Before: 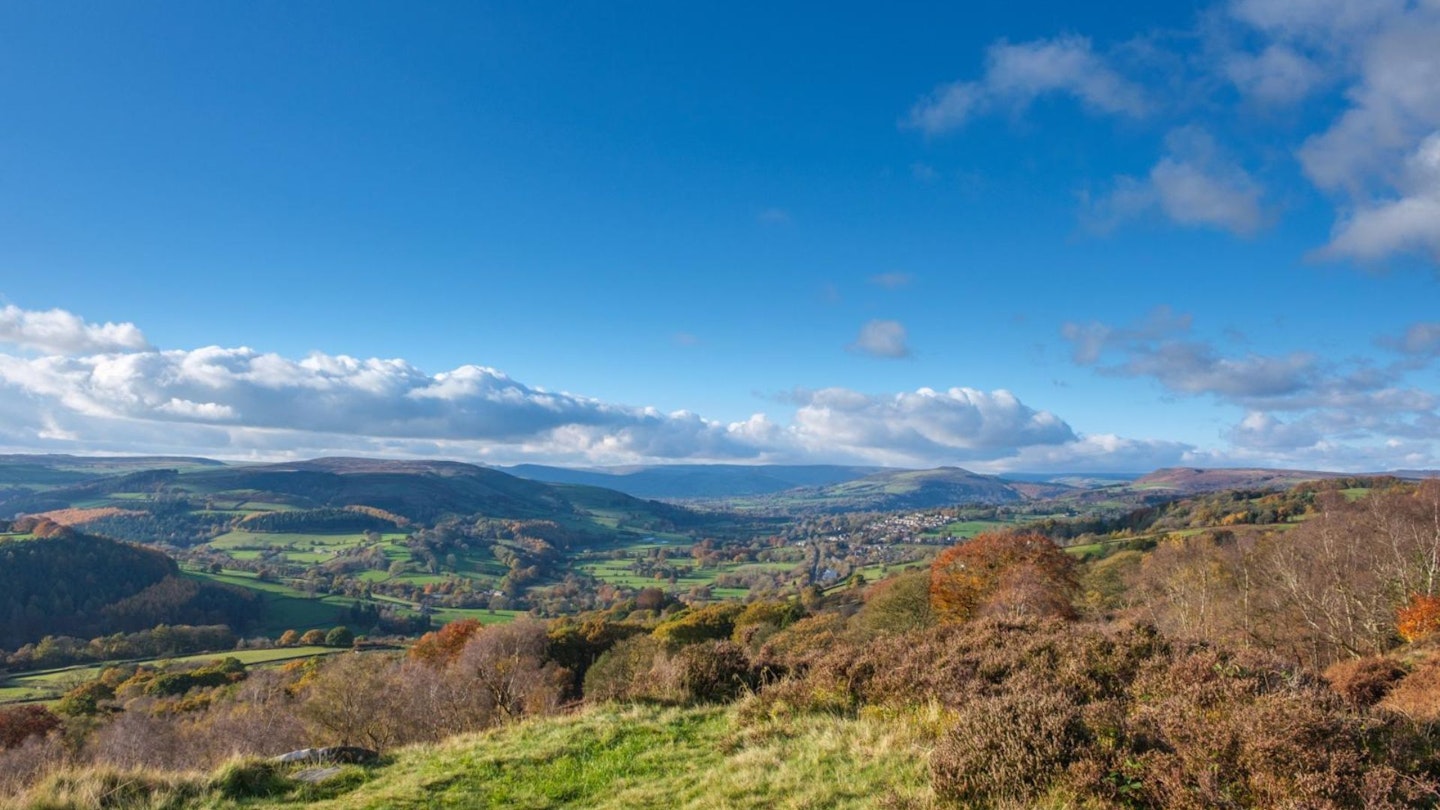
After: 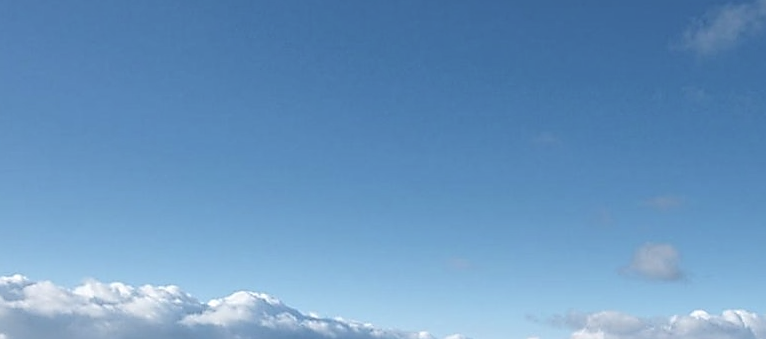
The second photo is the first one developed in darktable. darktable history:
contrast brightness saturation: contrast 0.1, saturation -0.3
crop: left 15.306%, top 9.065%, right 30.789%, bottom 48.638%
rotate and perspective: rotation -0.45°, automatic cropping original format, crop left 0.008, crop right 0.992, crop top 0.012, crop bottom 0.988
sharpen: radius 1.4, amount 1.25, threshold 0.7
tone equalizer: on, module defaults
